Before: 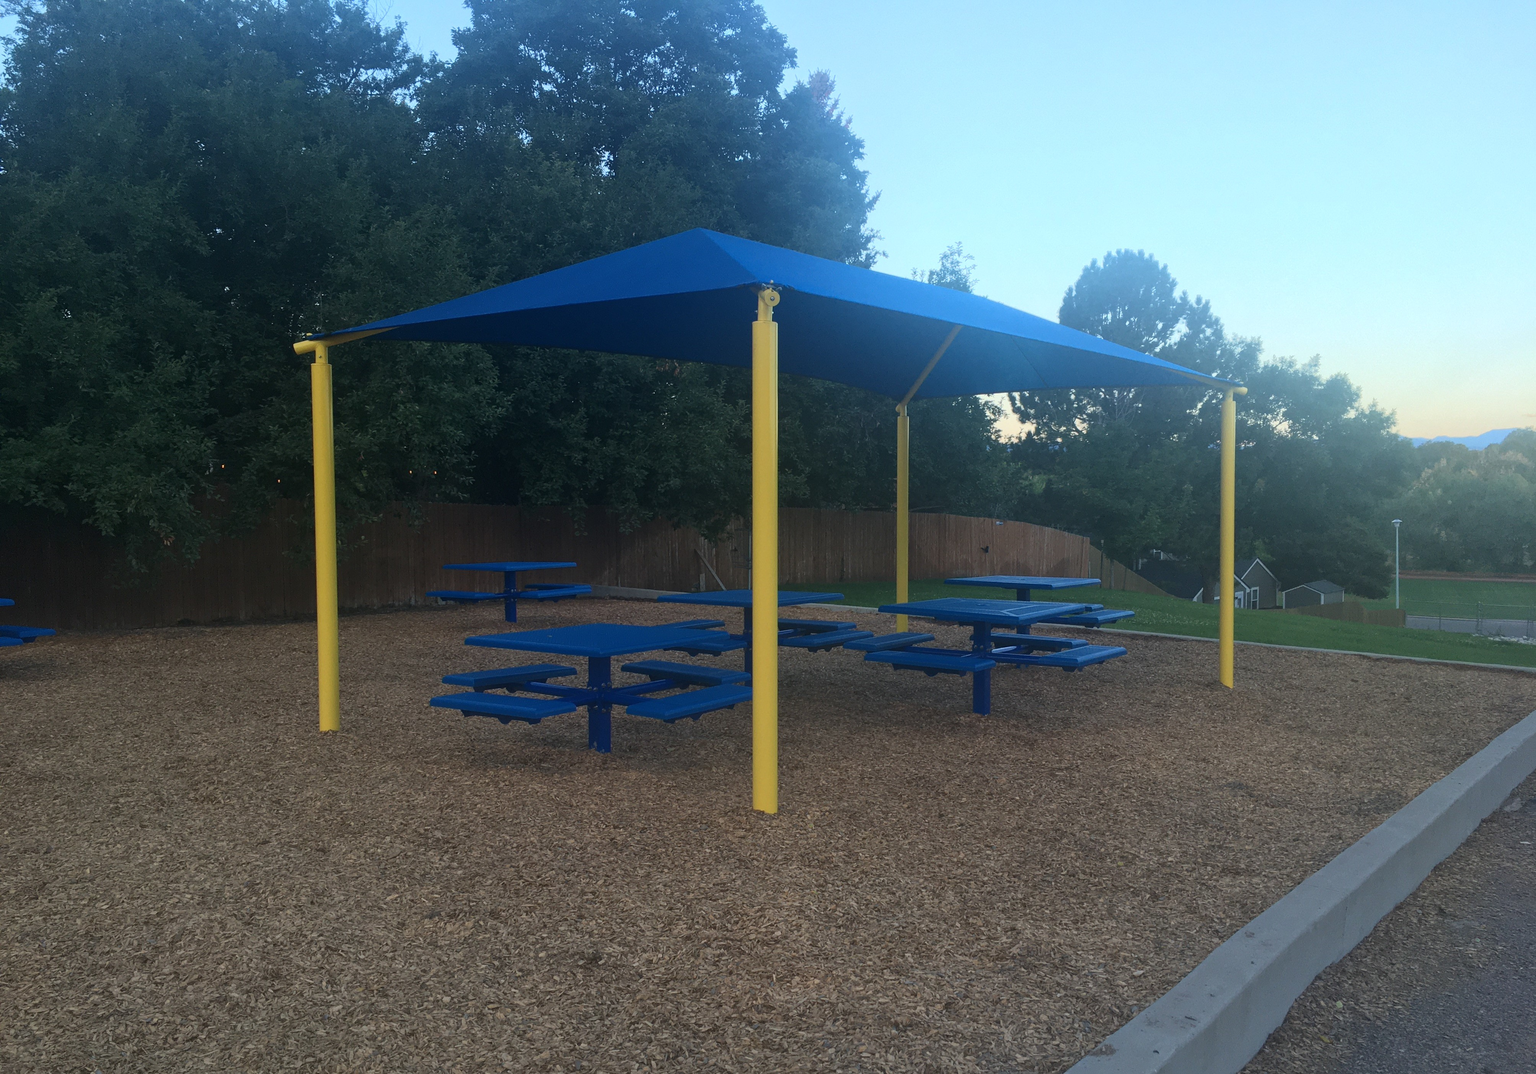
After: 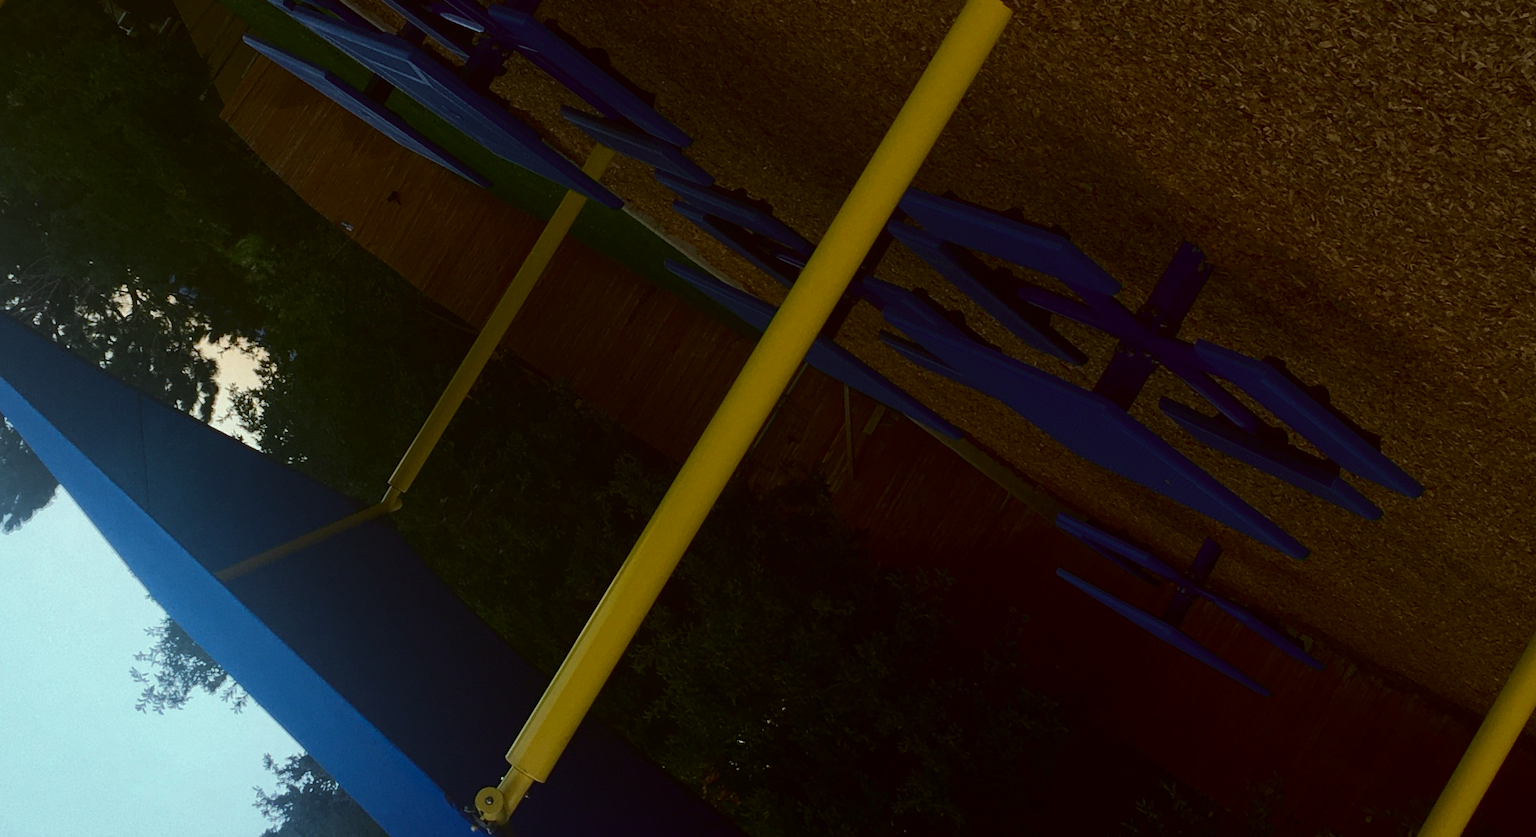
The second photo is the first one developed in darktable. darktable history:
color correction: highlights a* -0.407, highlights b* 0.177, shadows a* 4.9, shadows b* 20.79
contrast brightness saturation: brightness -0.513
crop and rotate: angle 148.55°, left 9.204%, top 15.639%, right 4.543%, bottom 17.046%
